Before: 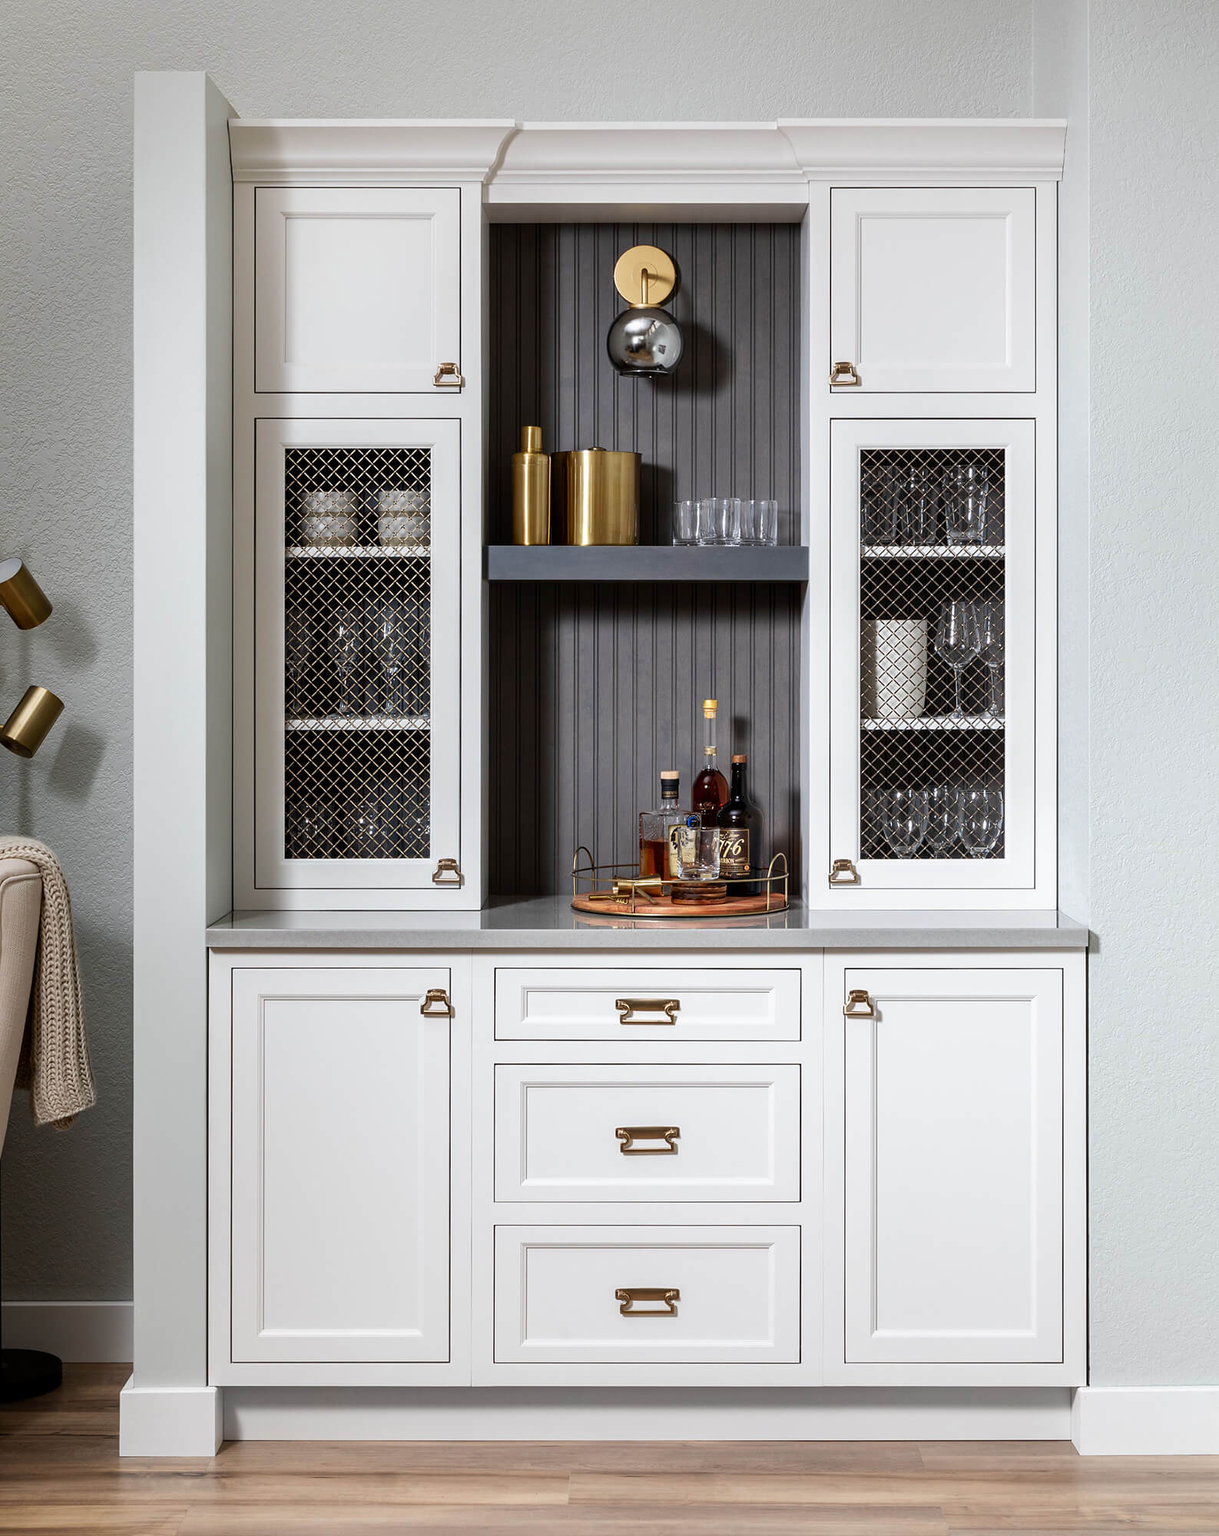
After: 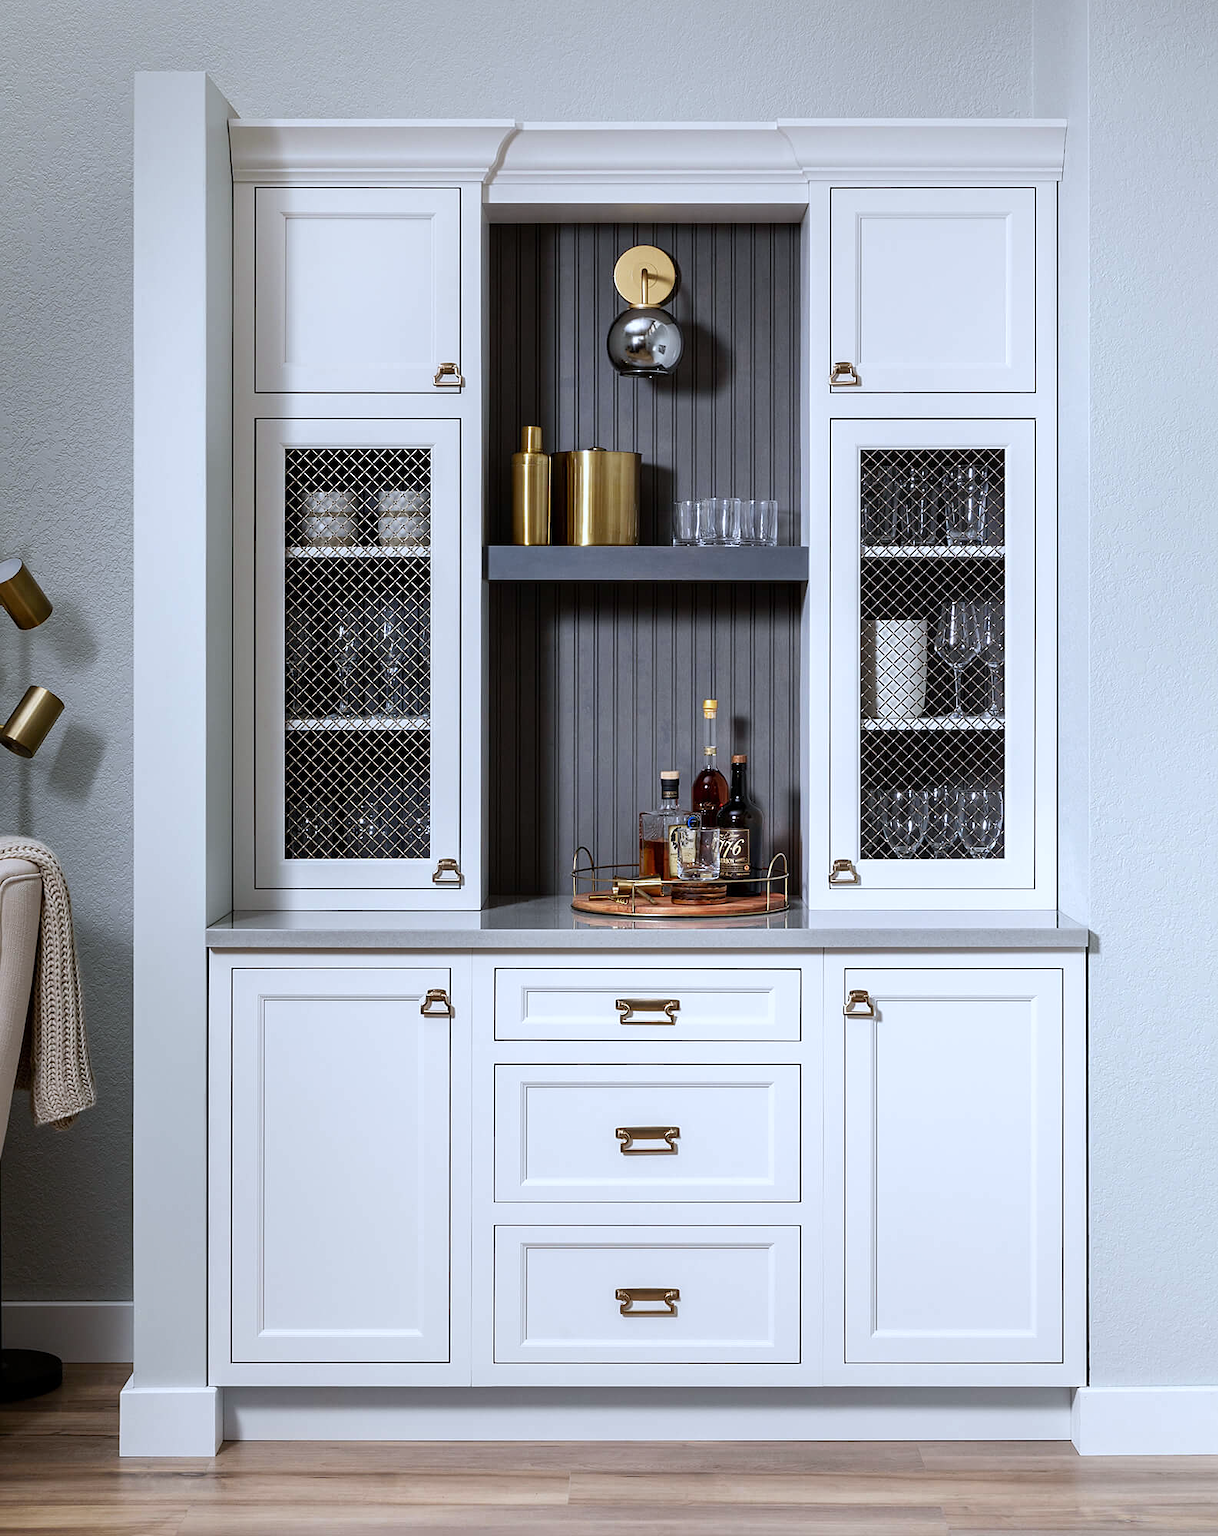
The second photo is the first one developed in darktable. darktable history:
white balance: red 0.954, blue 1.079
sharpen: radius 1.272, amount 0.305, threshold 0
